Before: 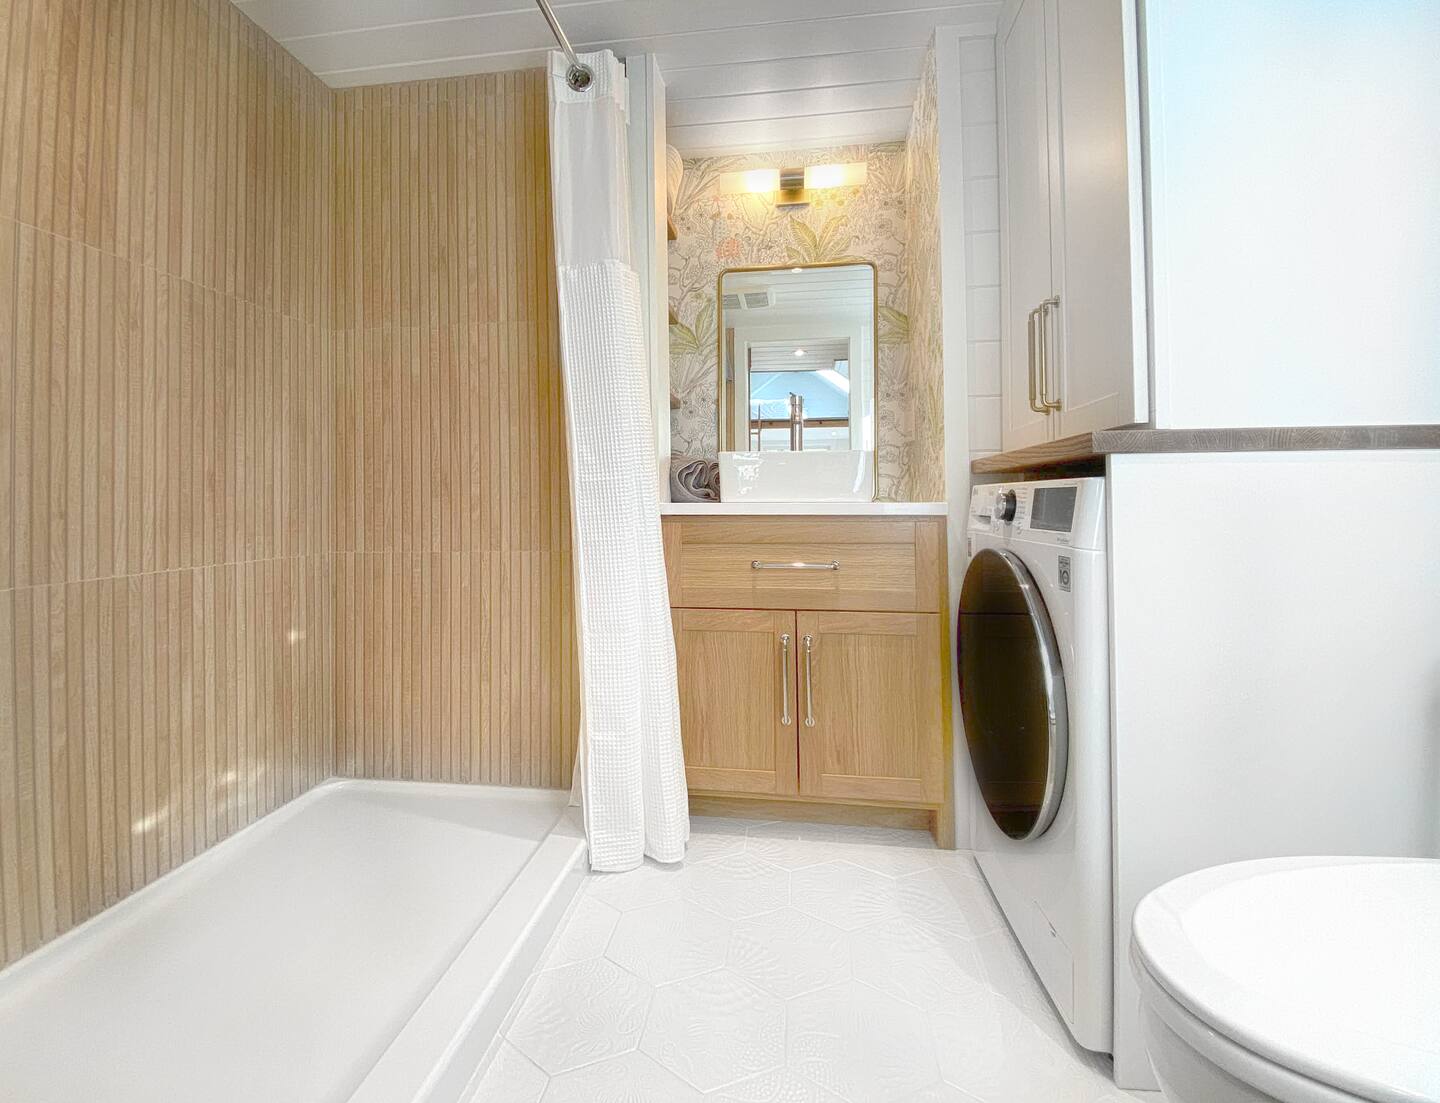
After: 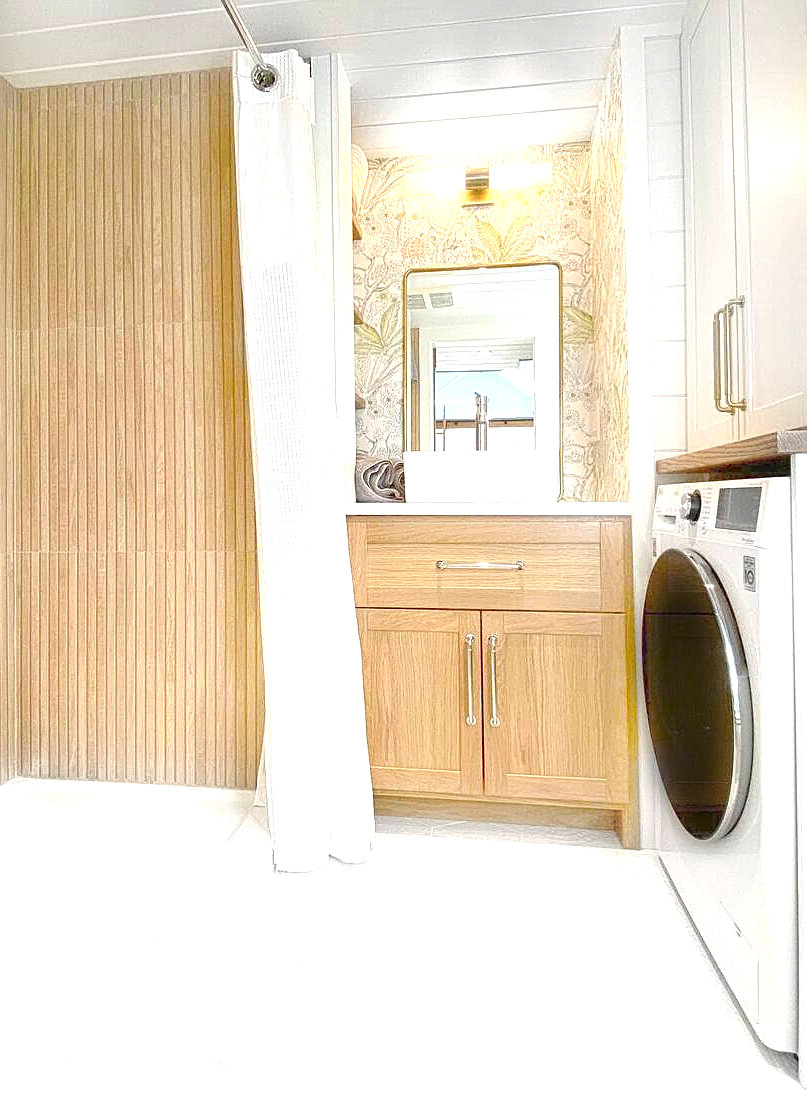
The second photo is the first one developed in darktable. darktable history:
exposure: black level correction 0, exposure 0.897 EV, compensate exposure bias true, compensate highlight preservation false
sharpen: on, module defaults
crop: left 21.912%, right 21.995%, bottom 0%
